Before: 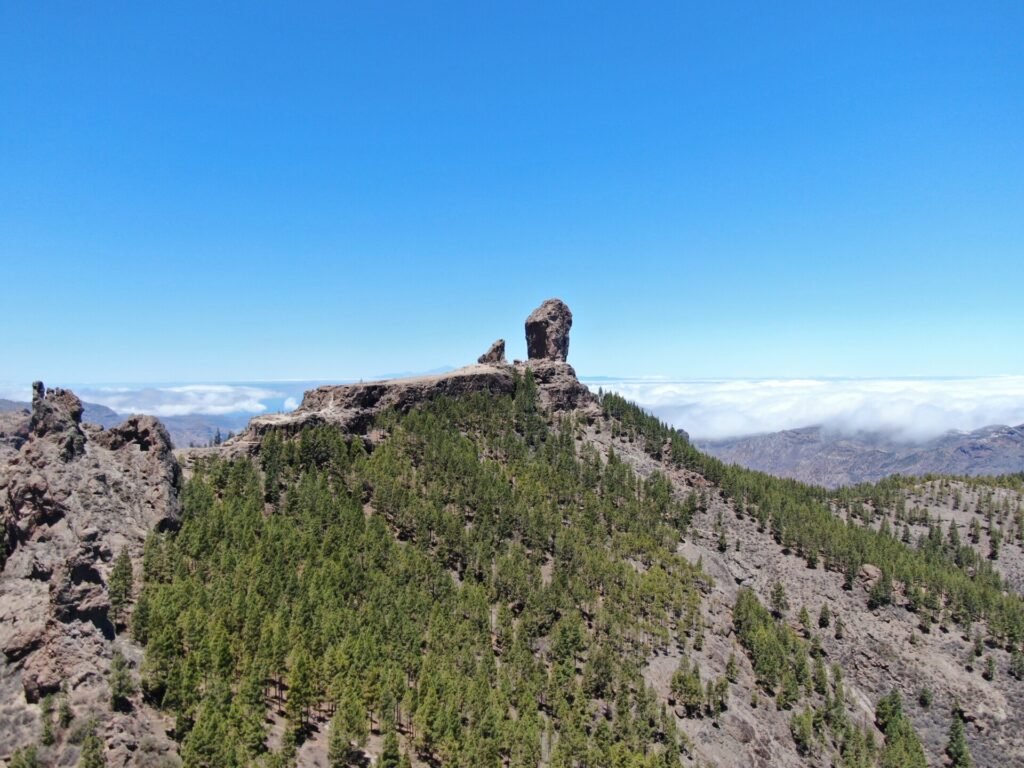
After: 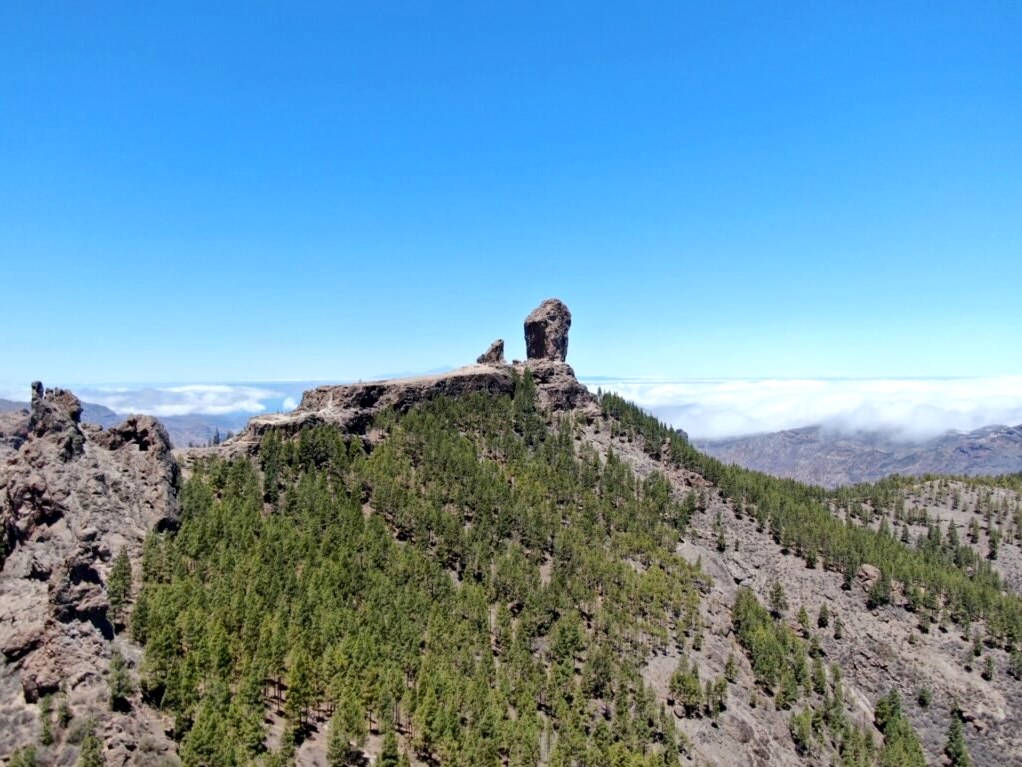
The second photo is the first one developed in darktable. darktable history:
exposure: black level correction 0.007, exposure 0.159 EV, compensate highlight preservation false
crop and rotate: left 0.126%
